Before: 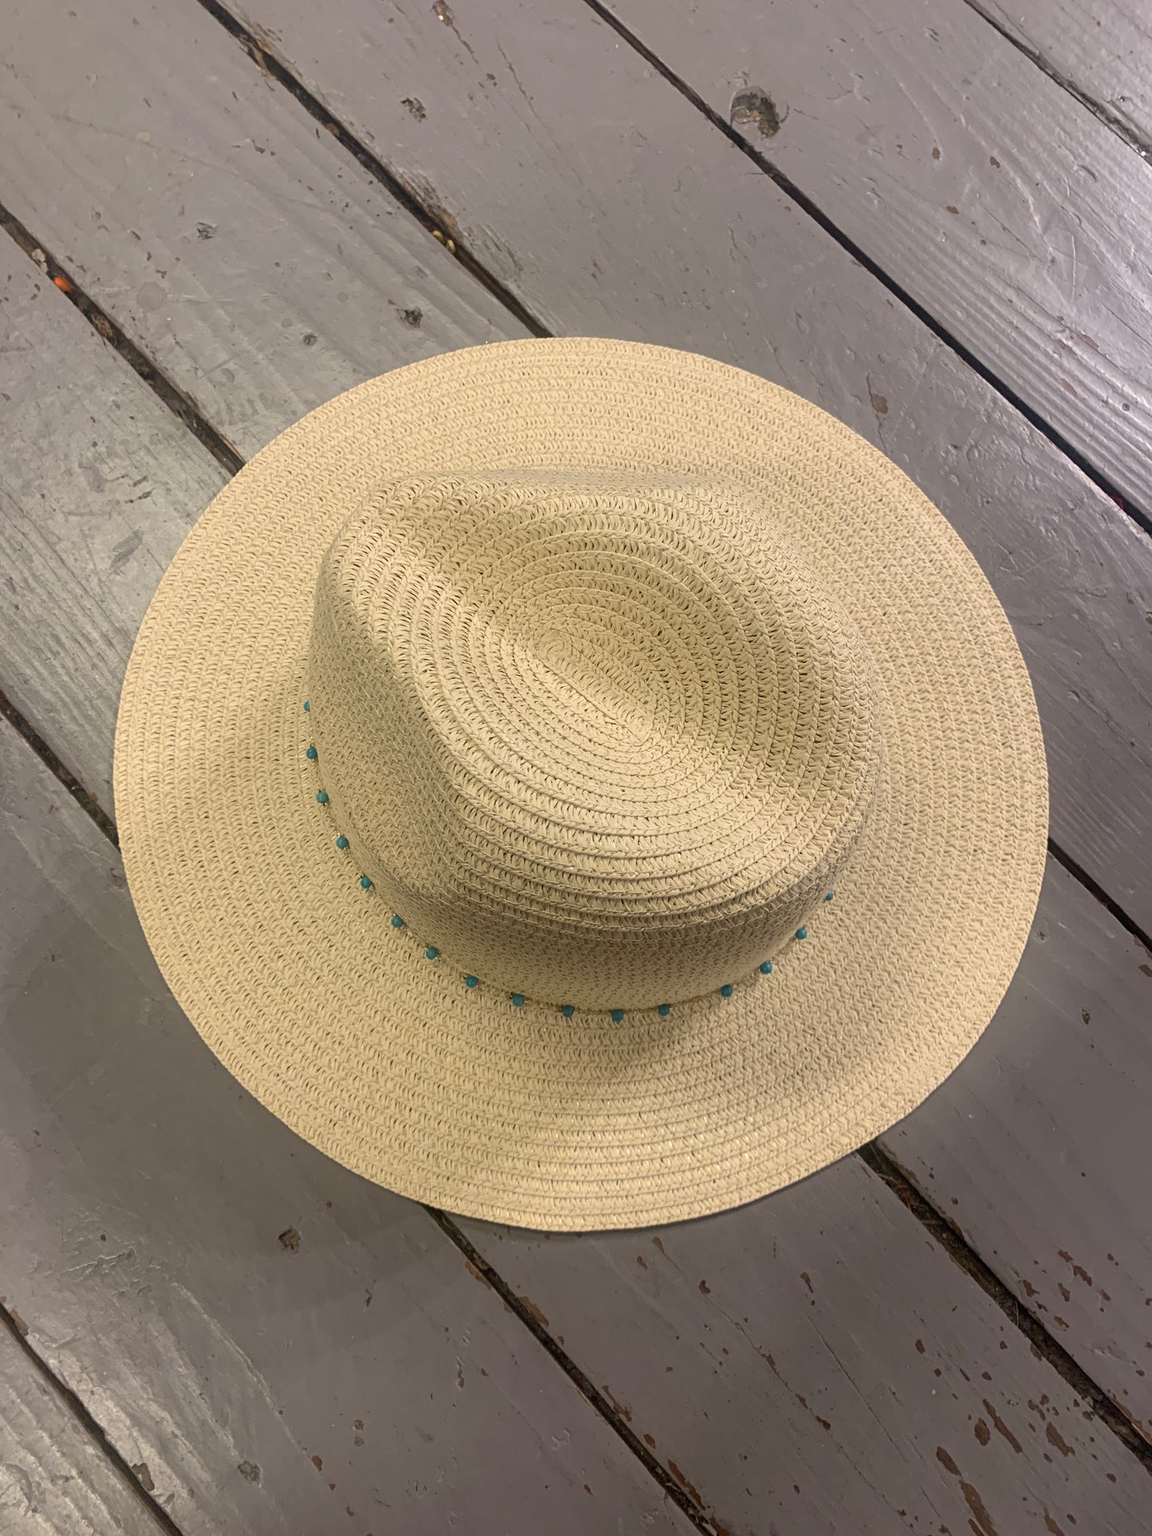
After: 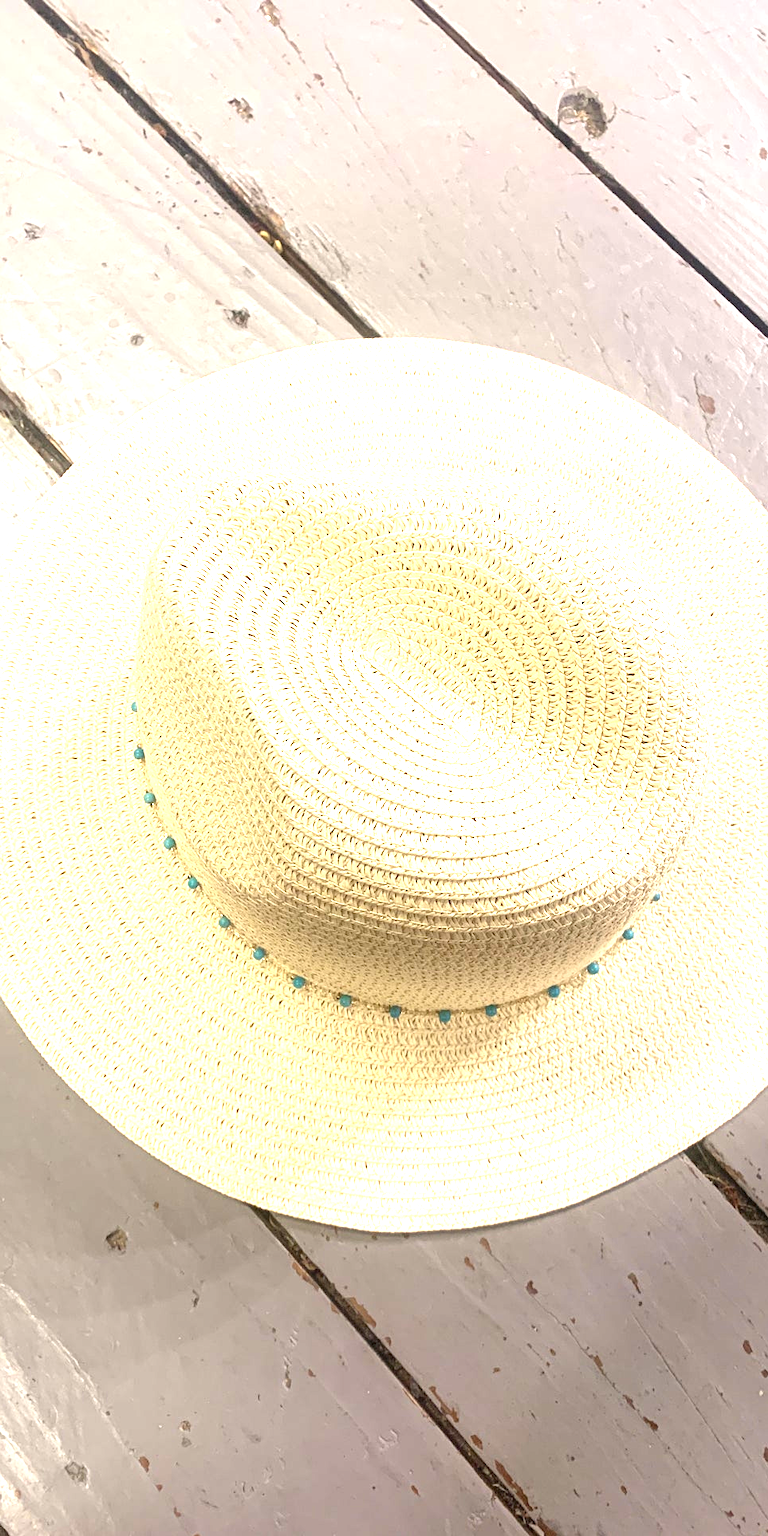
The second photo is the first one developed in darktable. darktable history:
exposure: black level correction 0, exposure 1.9 EV, compensate highlight preservation false
crop and rotate: left 15.055%, right 18.278%
